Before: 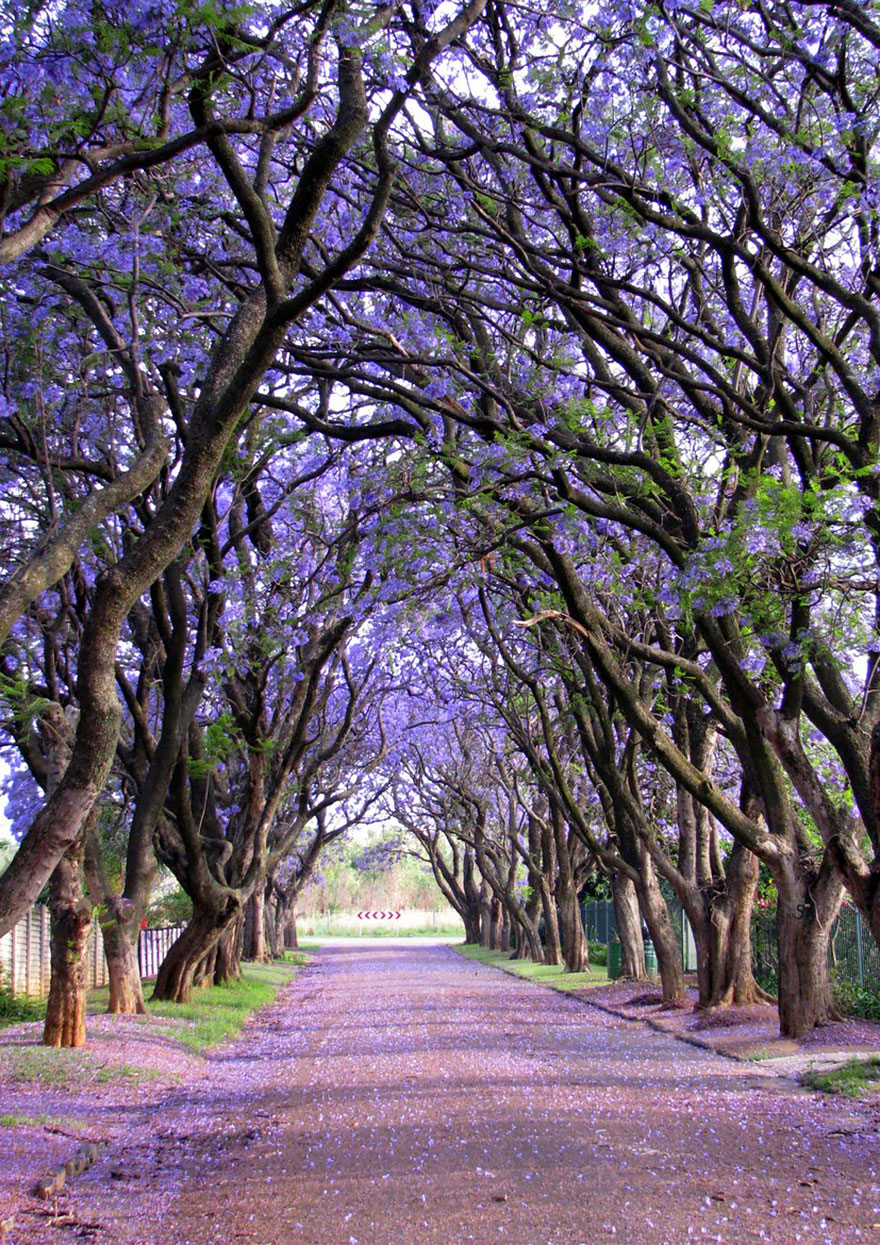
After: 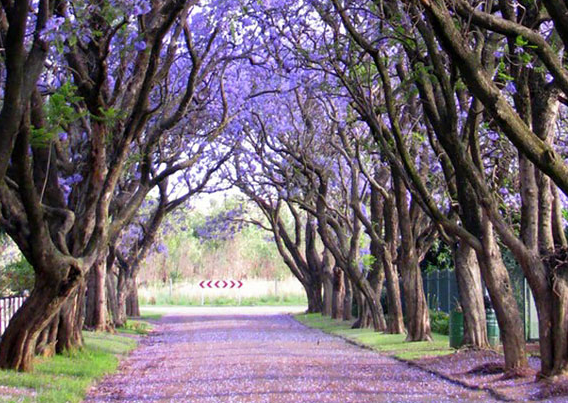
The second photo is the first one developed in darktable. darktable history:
crop: left 18.048%, top 50.761%, right 17.387%, bottom 16.803%
